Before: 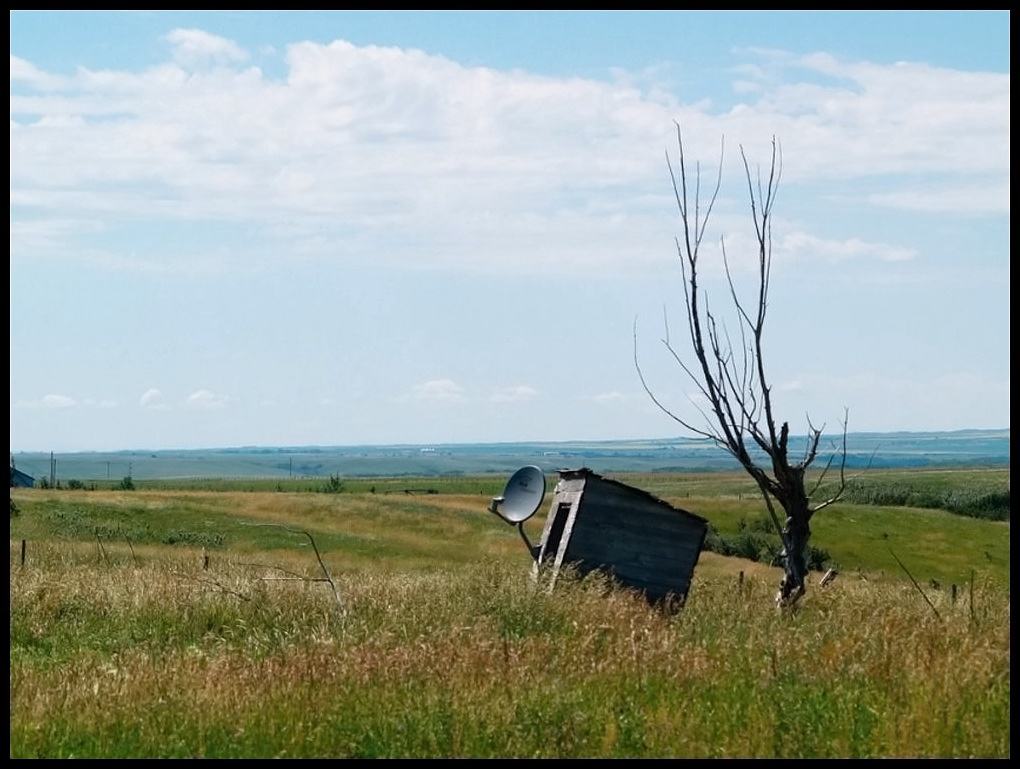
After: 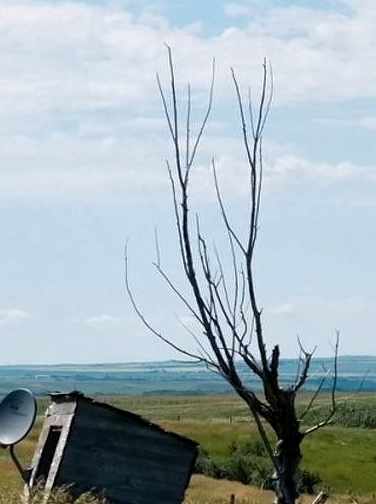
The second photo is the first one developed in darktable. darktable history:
local contrast: mode bilateral grid, contrast 20, coarseness 50, detail 132%, midtone range 0.2
crop and rotate: left 49.936%, top 10.094%, right 13.136%, bottom 24.256%
